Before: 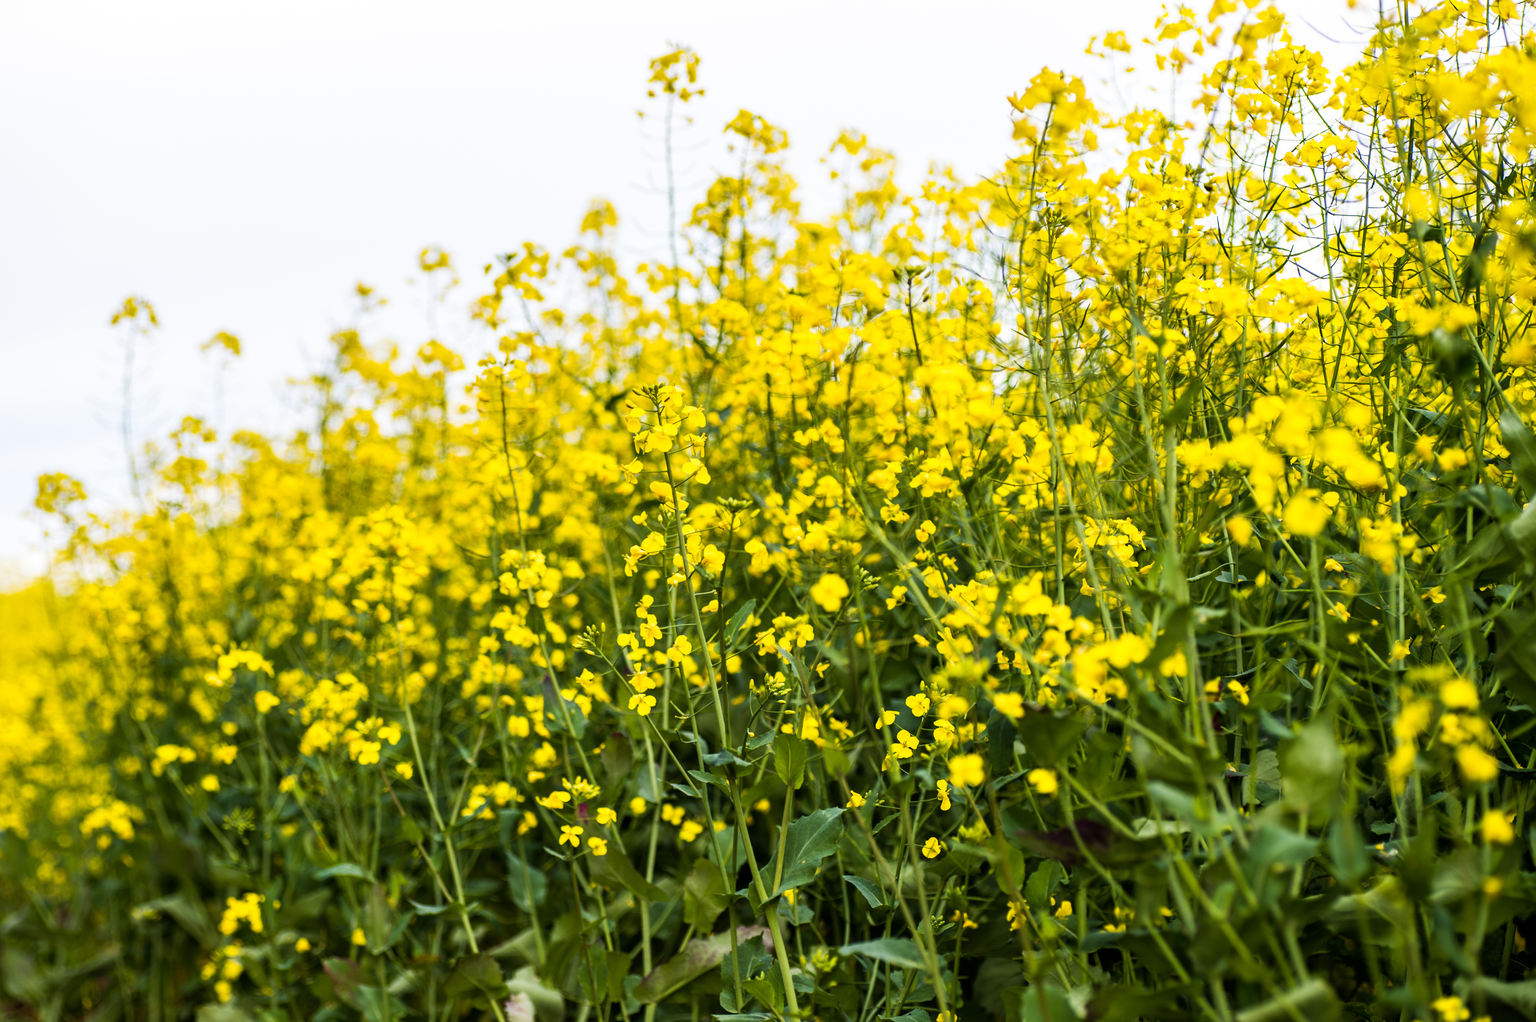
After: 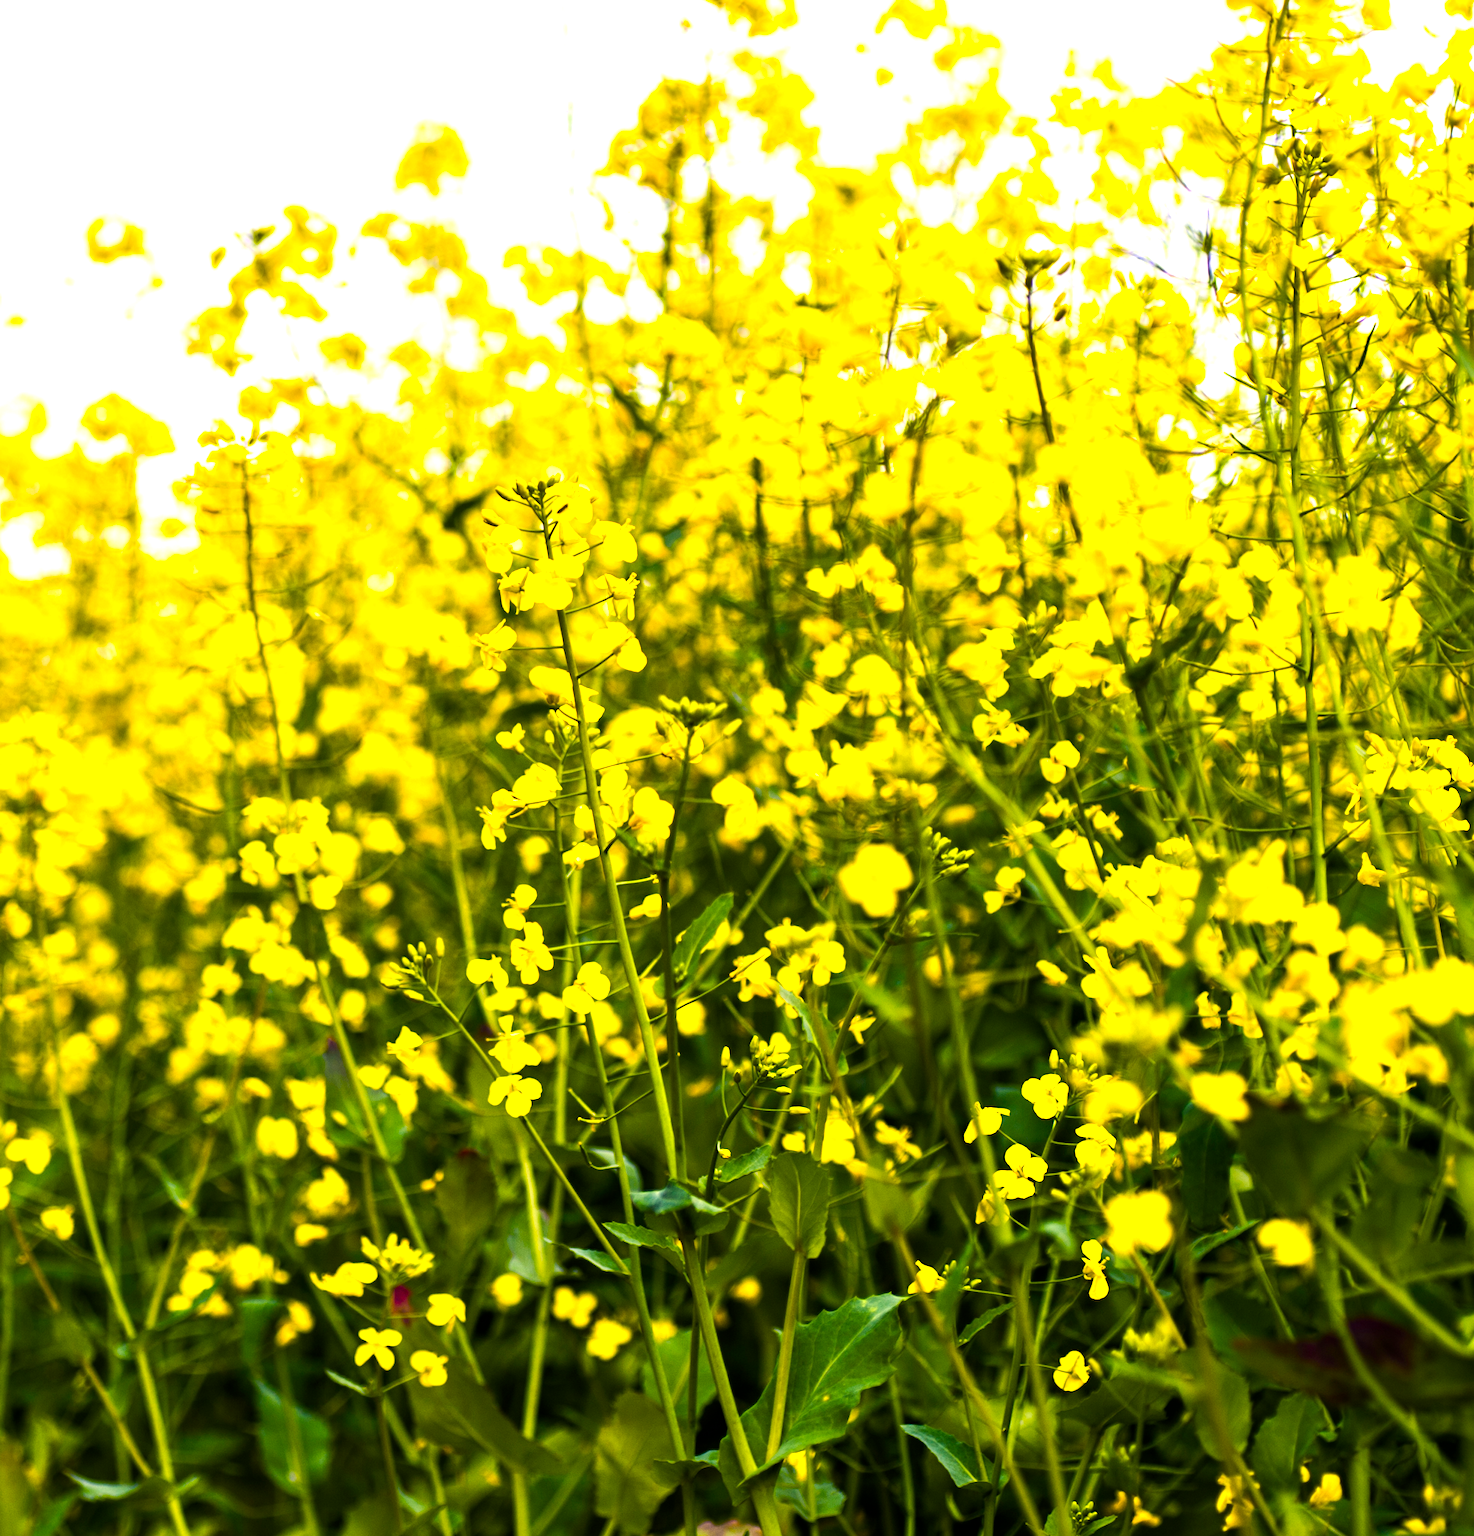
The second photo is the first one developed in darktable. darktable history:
color balance rgb: highlights gain › chroma 2.987%, highlights gain › hue 60.19°, linear chroma grading › global chroma 9.835%, perceptual saturation grading › global saturation 36.168%, perceptual saturation grading › shadows 35.821%, perceptual brilliance grading › global brilliance -4.32%, perceptual brilliance grading › highlights 24.954%, perceptual brilliance grading › mid-tones 7.393%, perceptual brilliance grading › shadows -5.046%, global vibrance 20%
crop and rotate: angle 0.021°, left 24.385%, top 13.225%, right 25.657%, bottom 8.597%
